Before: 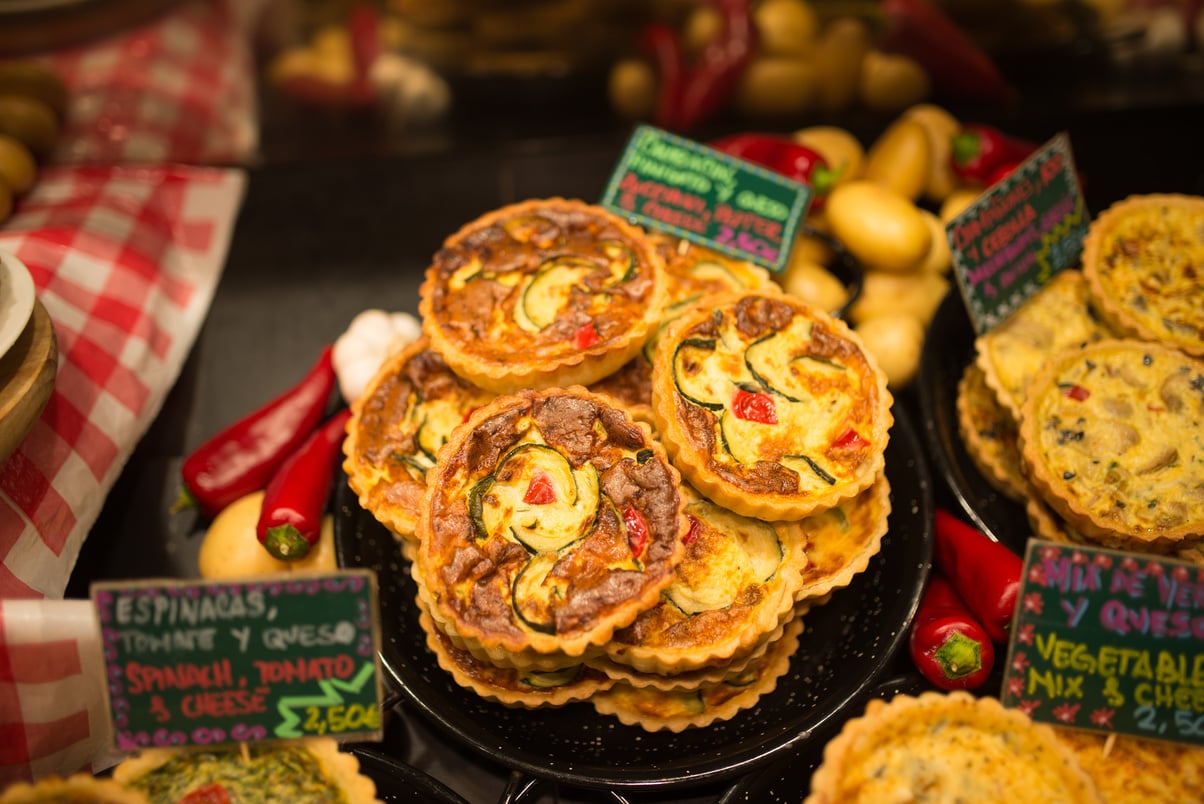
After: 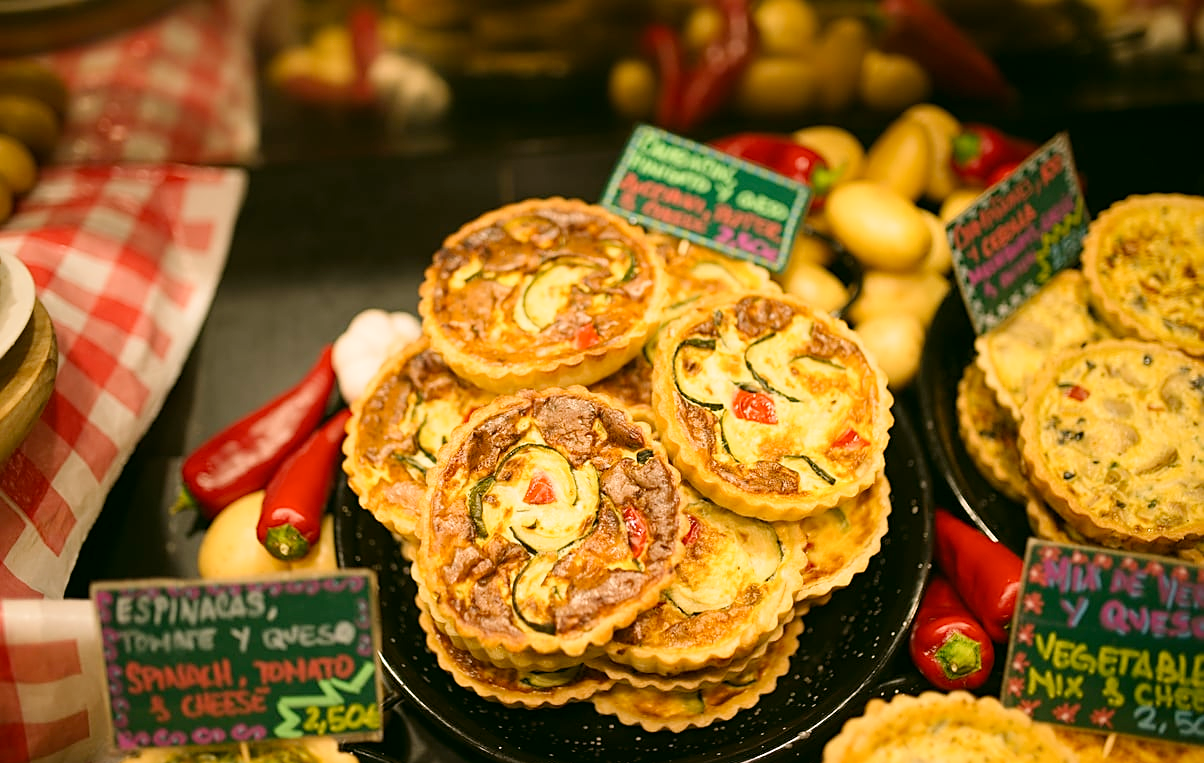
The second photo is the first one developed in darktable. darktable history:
crop and rotate: top 0%, bottom 5.097%
tone curve: curves: ch0 [(0, 0) (0.003, 0.004) (0.011, 0.015) (0.025, 0.033) (0.044, 0.058) (0.069, 0.091) (0.1, 0.131) (0.136, 0.179) (0.177, 0.233) (0.224, 0.296) (0.277, 0.364) (0.335, 0.434) (0.399, 0.511) (0.468, 0.584) (0.543, 0.656) (0.623, 0.729) (0.709, 0.799) (0.801, 0.874) (0.898, 0.936) (1, 1)], preserve colors none
sharpen: on, module defaults
color correction: highlights a* 4.02, highlights b* 4.98, shadows a* -7.55, shadows b* 4.98
